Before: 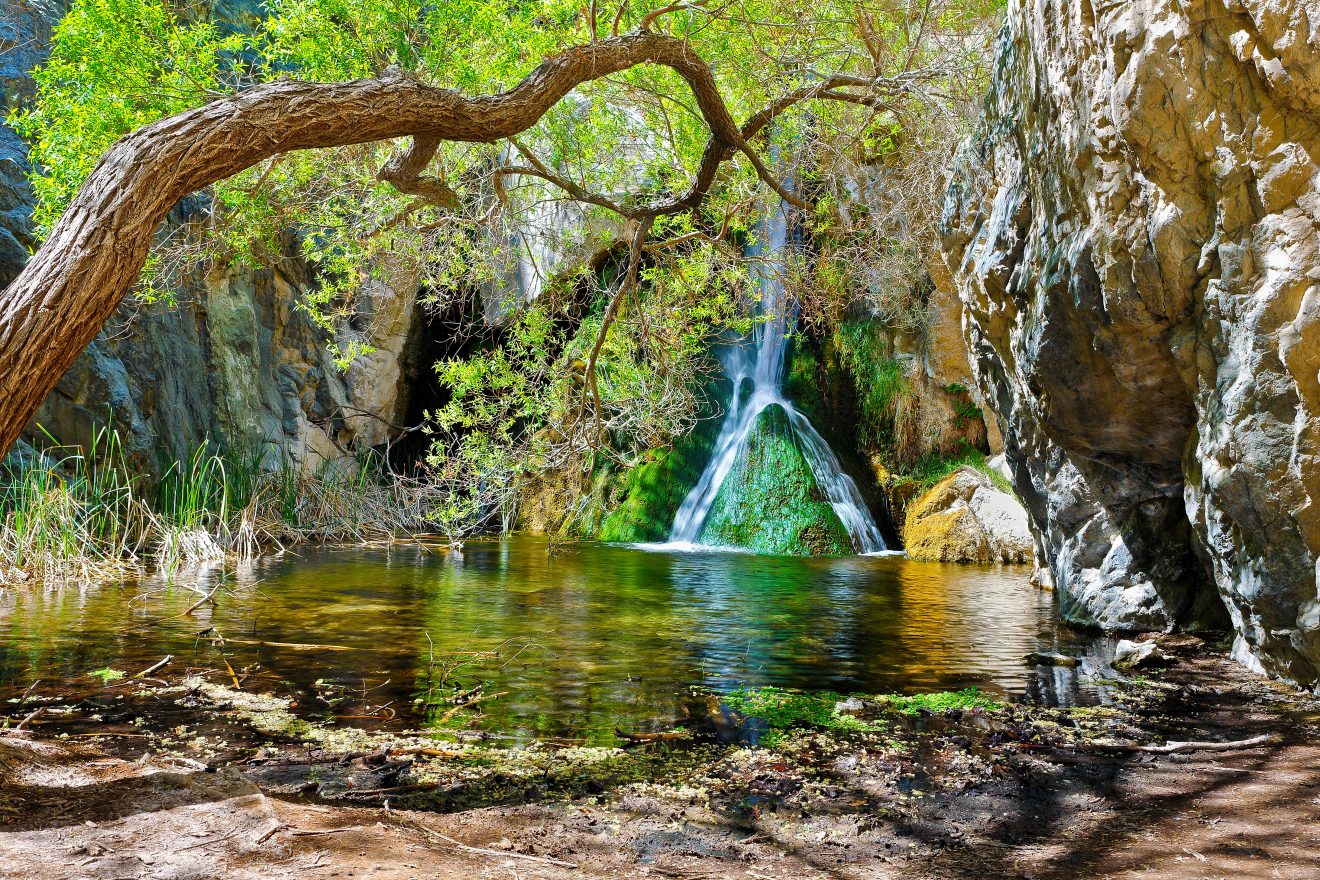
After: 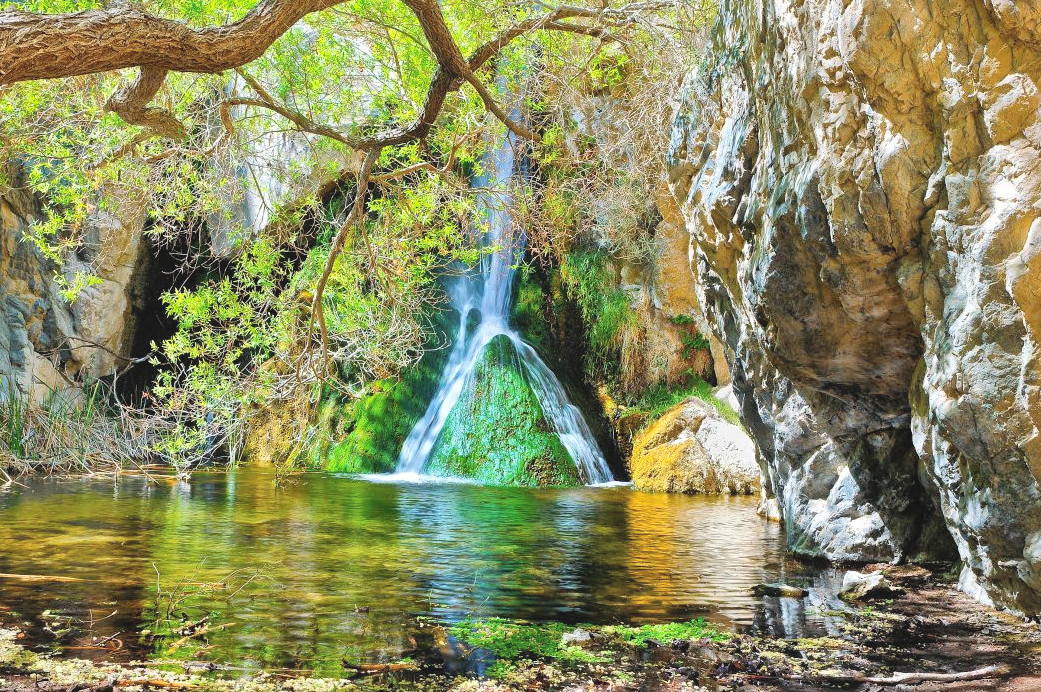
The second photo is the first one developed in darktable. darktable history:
crop and rotate: left 20.74%, top 7.912%, right 0.375%, bottom 13.378%
global tonemap: drago (1, 100), detail 1
contrast brightness saturation: contrast -0.1, brightness 0.05, saturation 0.08
